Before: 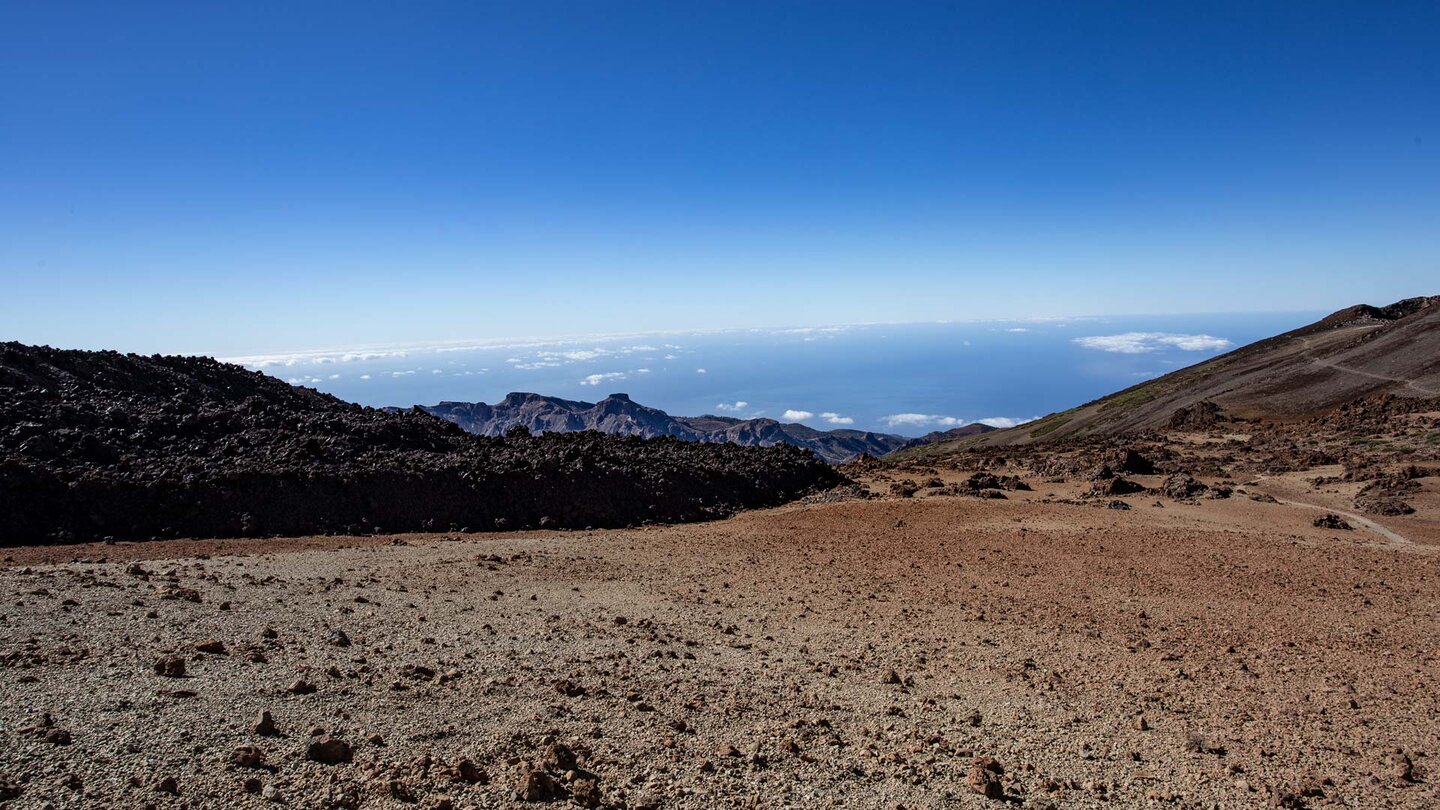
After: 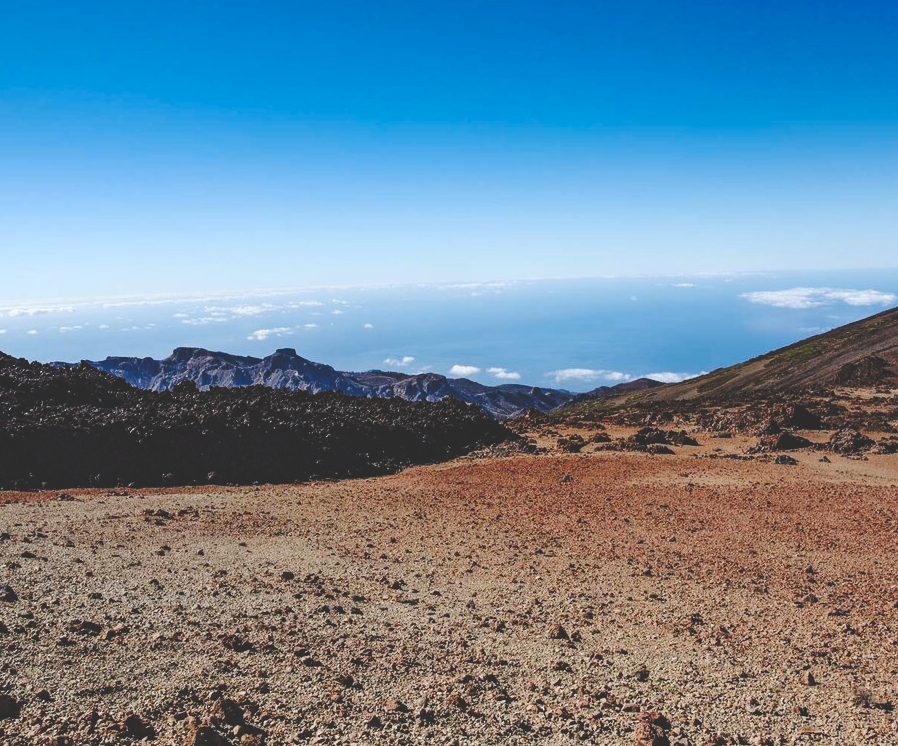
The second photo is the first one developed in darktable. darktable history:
base curve: curves: ch0 [(0, 0.024) (0.055, 0.065) (0.121, 0.166) (0.236, 0.319) (0.693, 0.726) (1, 1)], preserve colors none
shadows and highlights: shadows 0.154, highlights 40.72
color zones: curves: ch1 [(0.235, 0.558) (0.75, 0.5)]; ch2 [(0.25, 0.462) (0.749, 0.457)]
crop and rotate: left 23.167%, top 5.626%, right 14.44%, bottom 2.268%
